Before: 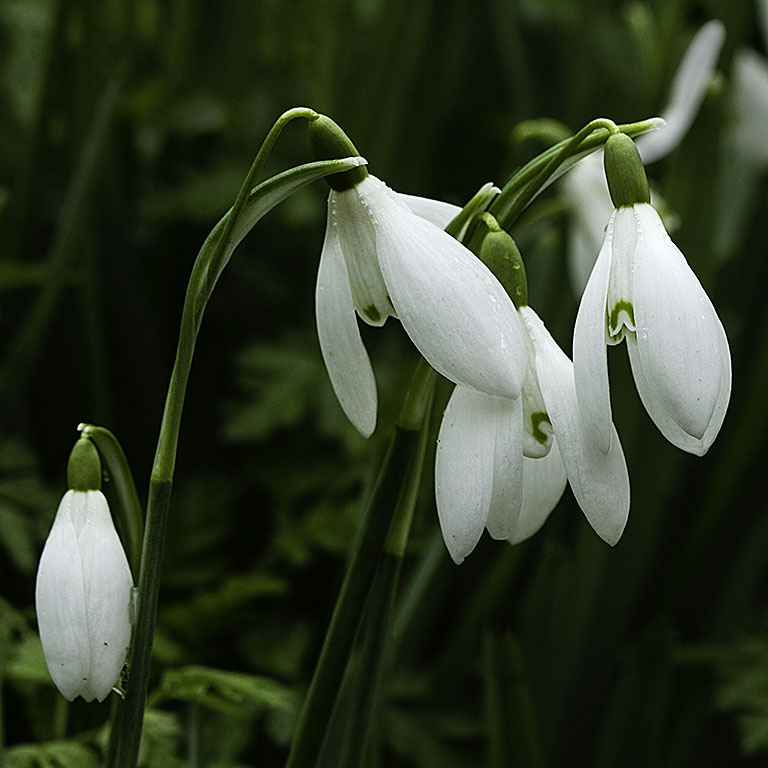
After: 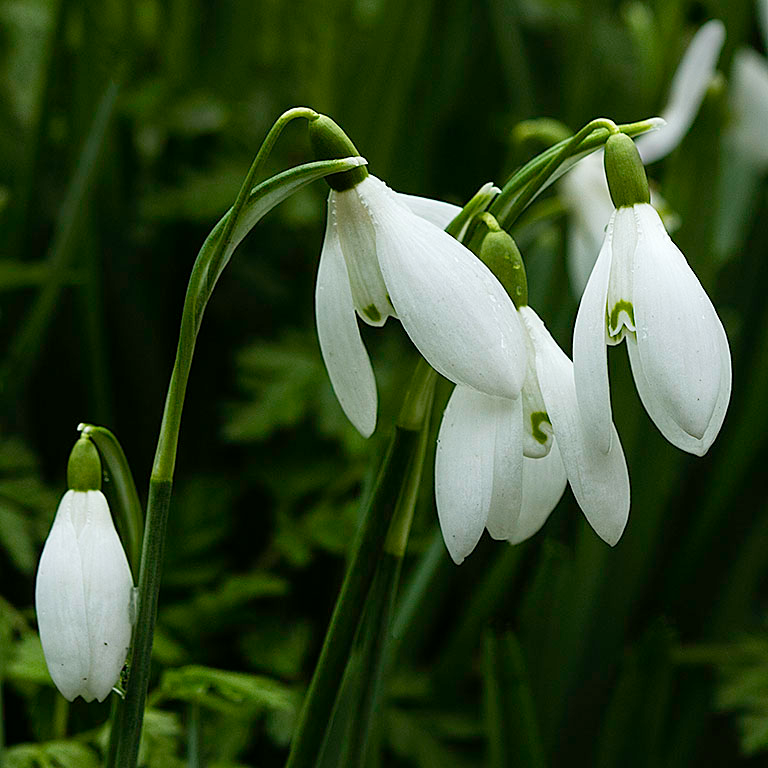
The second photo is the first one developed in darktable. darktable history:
tone equalizer: smoothing diameter 24.86%, edges refinement/feathering 14.96, preserve details guided filter
